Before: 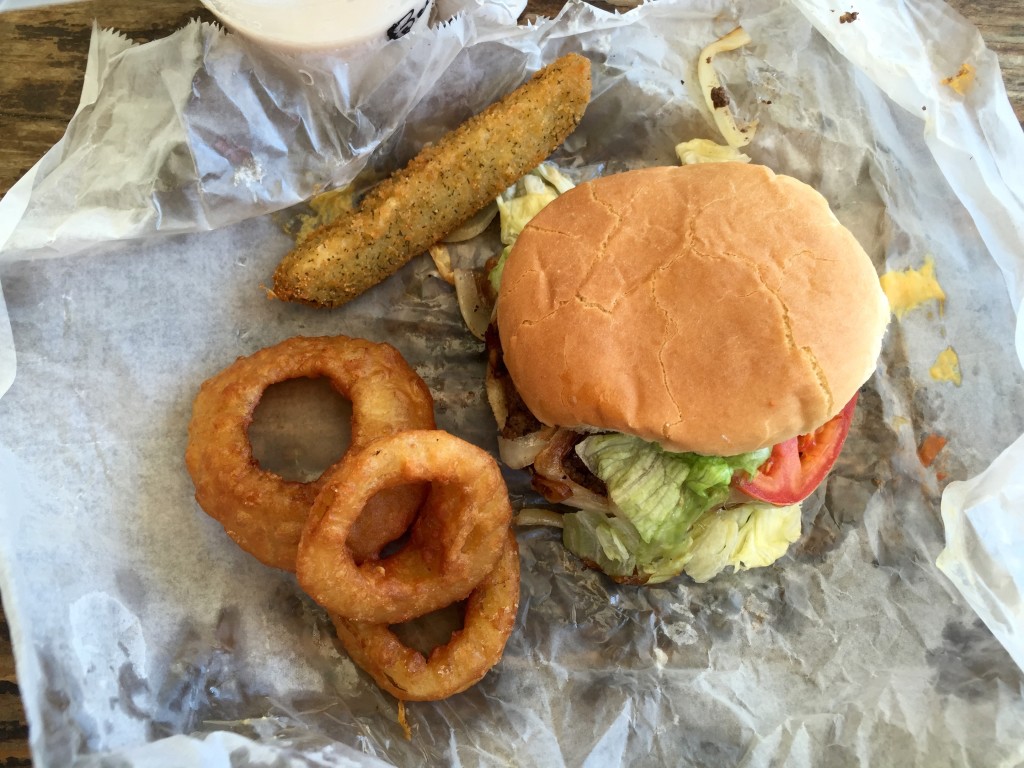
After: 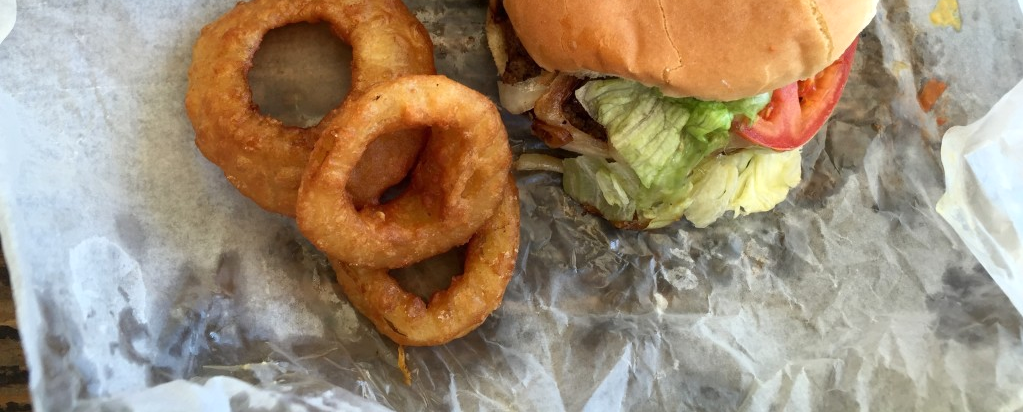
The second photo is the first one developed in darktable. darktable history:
shadows and highlights: shadows 12, white point adjustment 1.2, highlights -0.36, soften with gaussian
crop and rotate: top 46.237%
